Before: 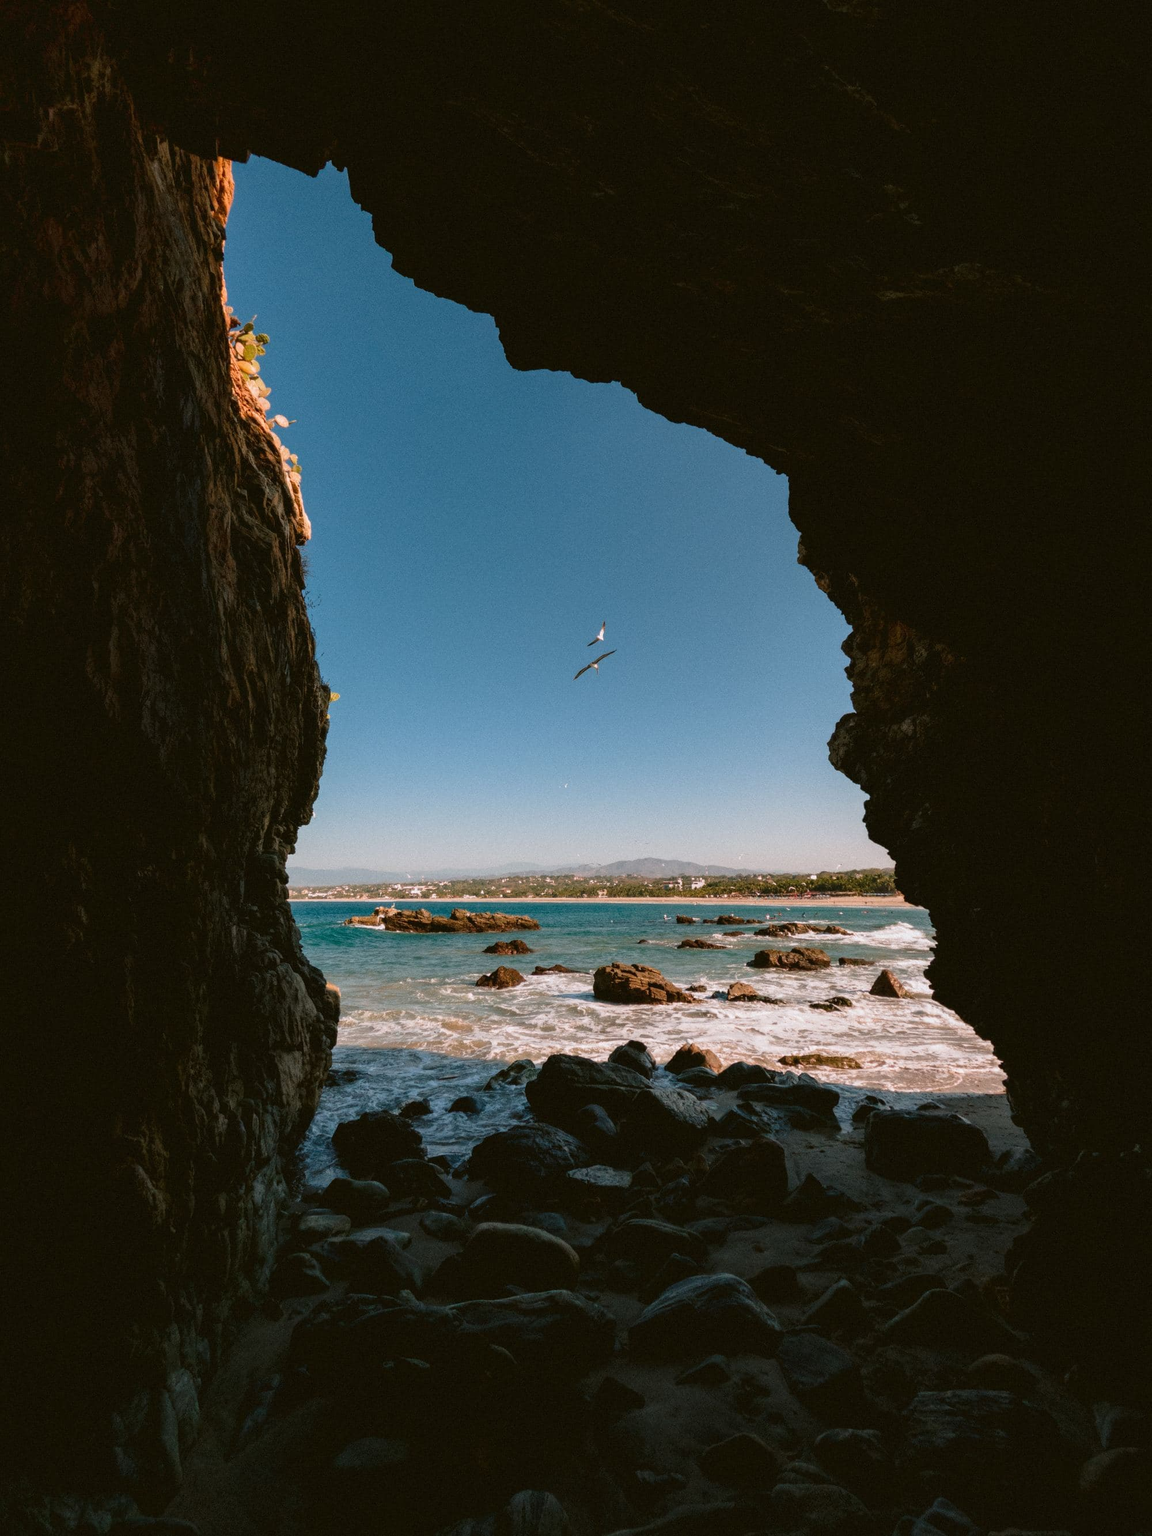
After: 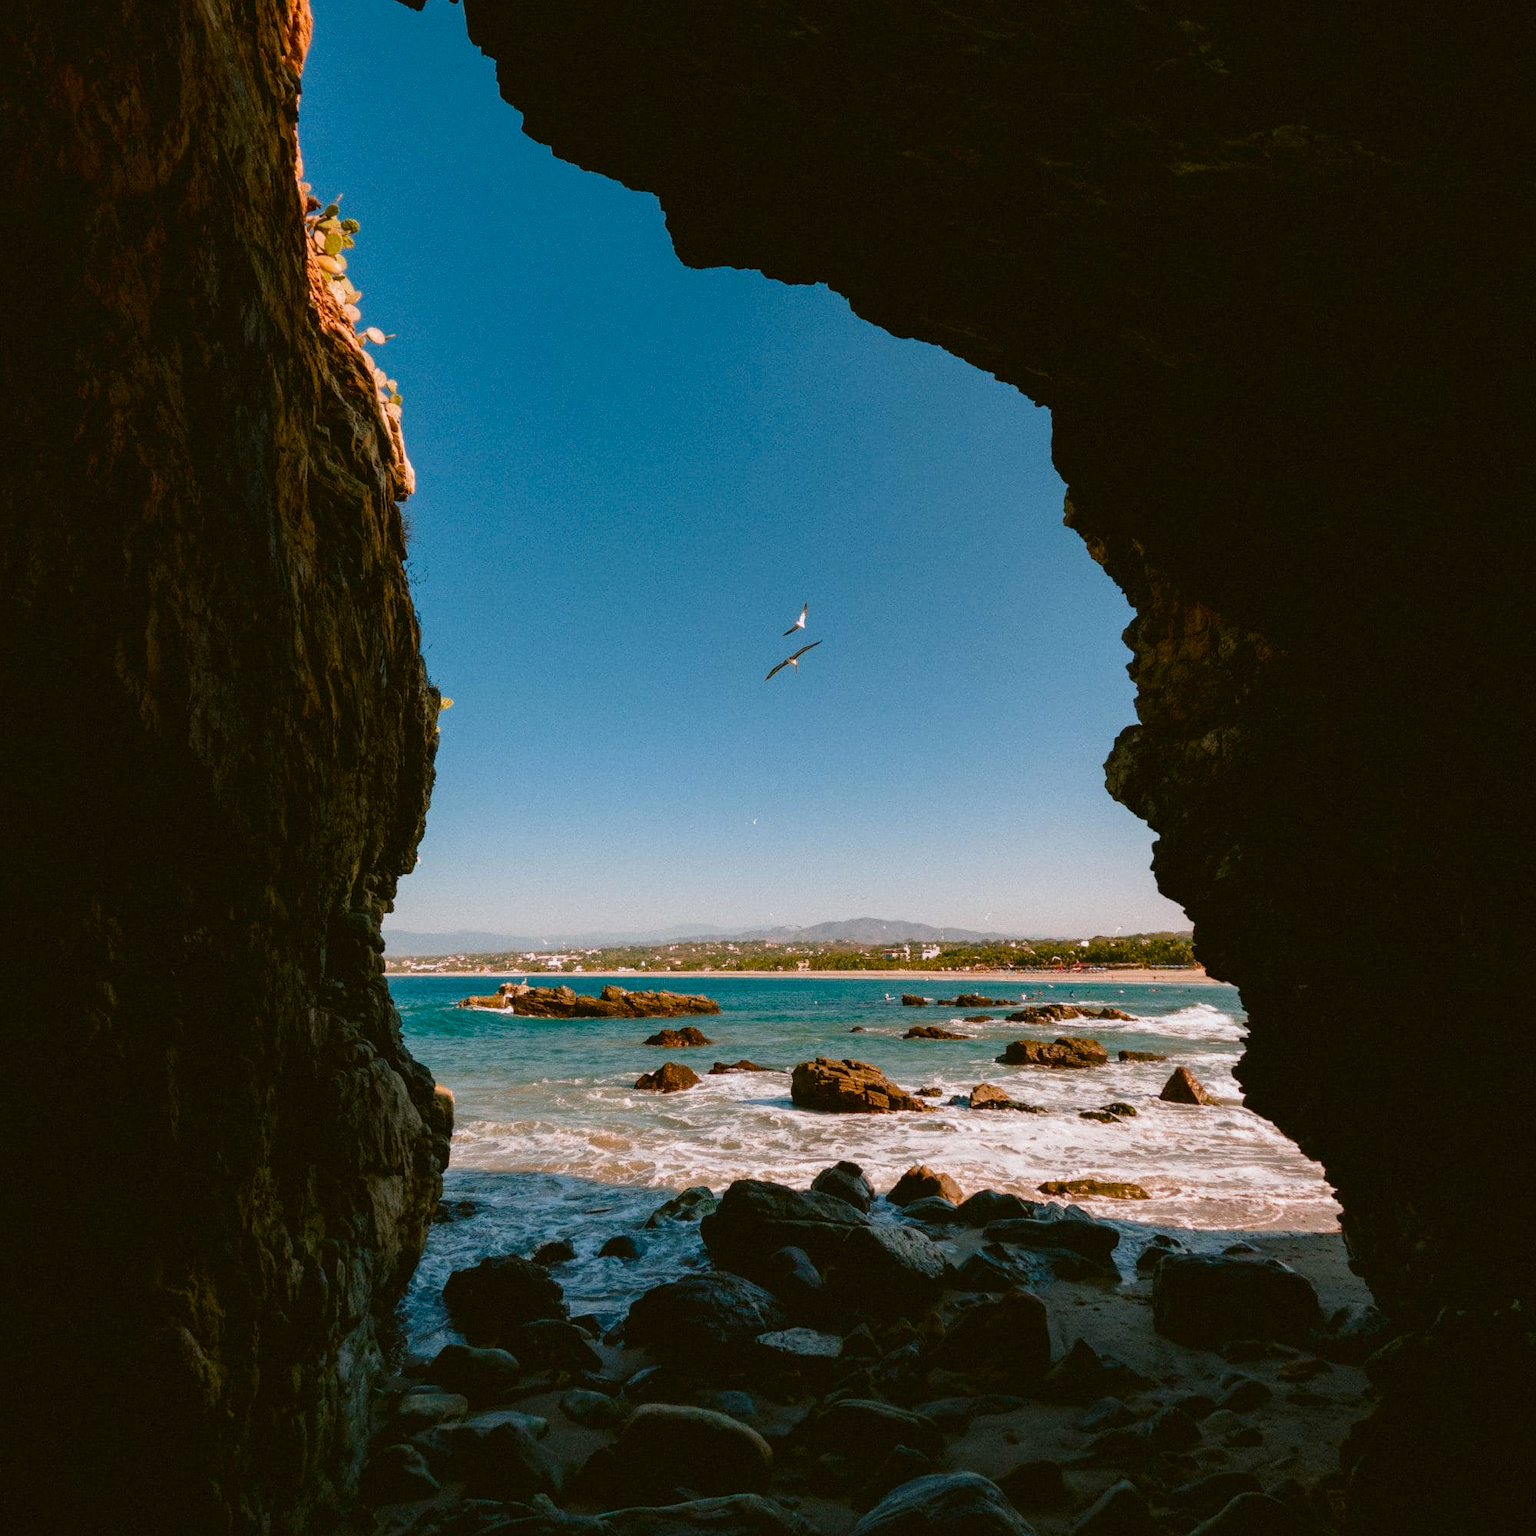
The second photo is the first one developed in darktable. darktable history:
crop: top 11.052%, bottom 13.91%
color balance rgb: shadows lift › chroma 0.922%, shadows lift › hue 110.23°, perceptual saturation grading › global saturation 44.448%, perceptual saturation grading › highlights -50.375%, perceptual saturation grading › shadows 30.796%
